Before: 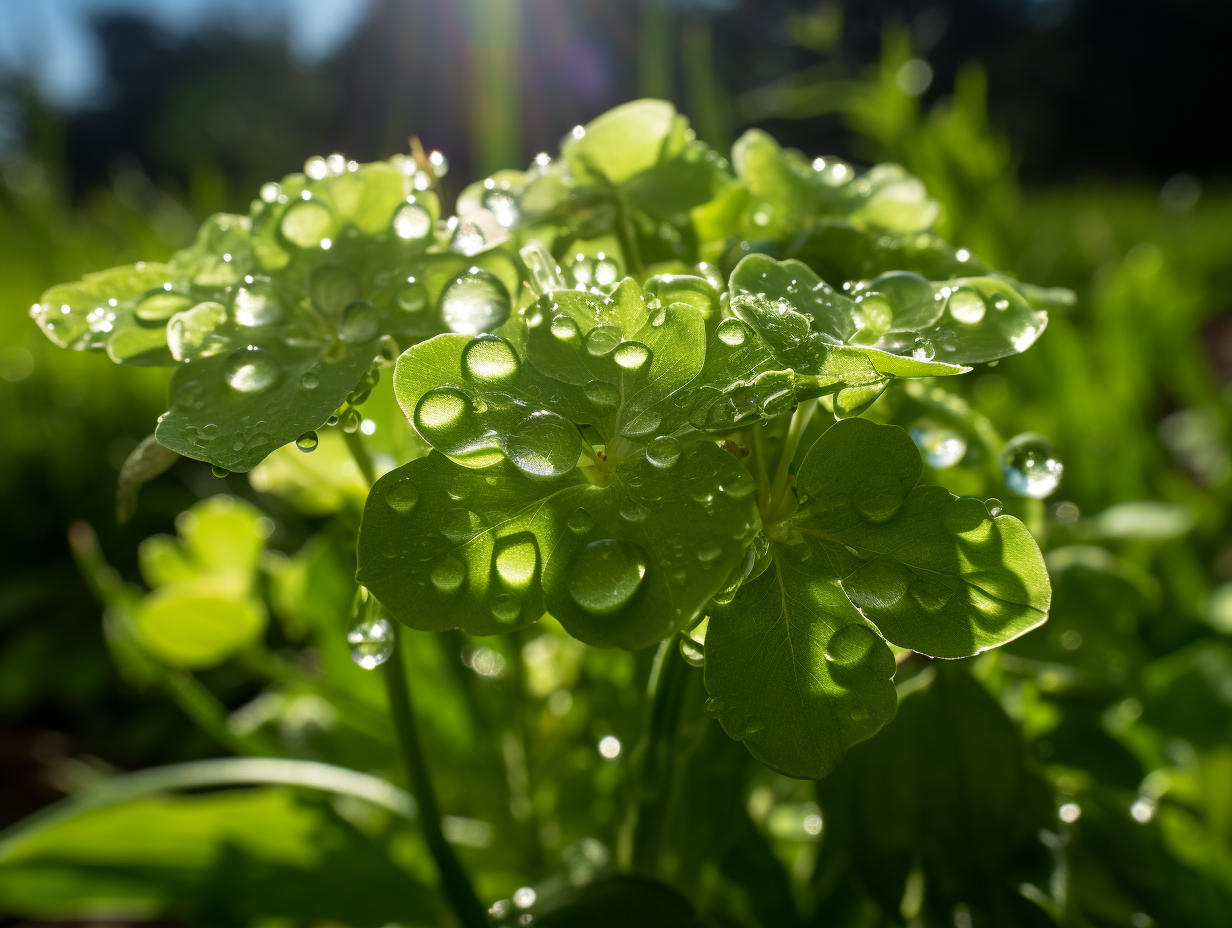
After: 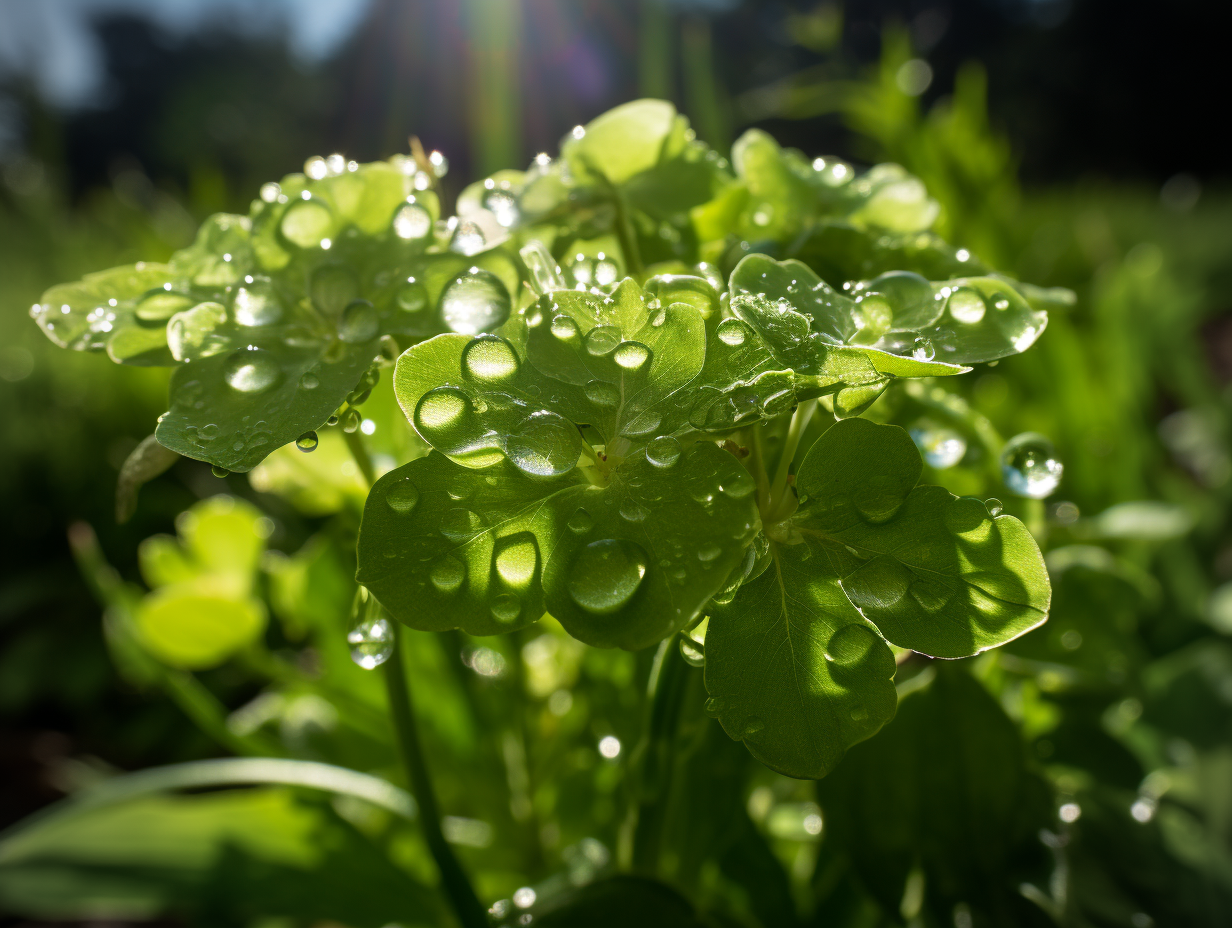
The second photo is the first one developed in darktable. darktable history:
vignetting: on, module defaults
